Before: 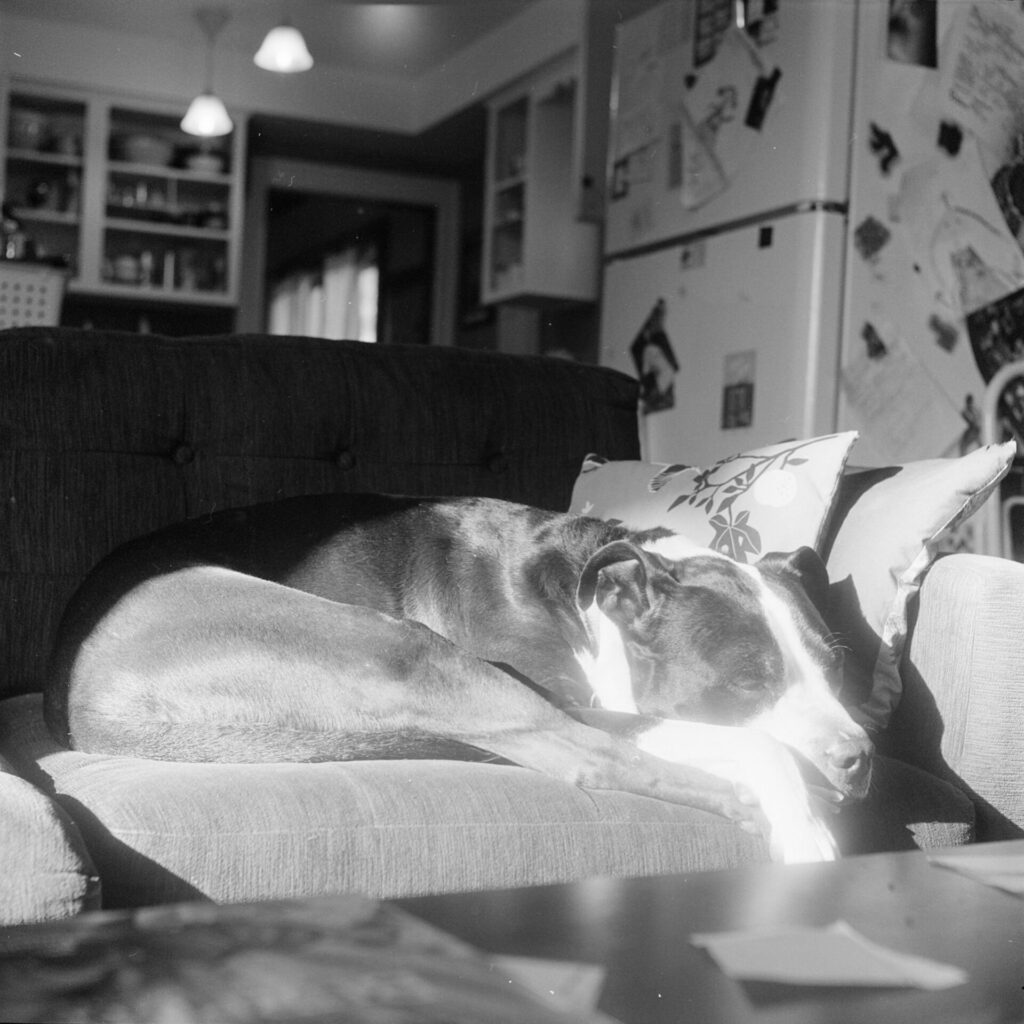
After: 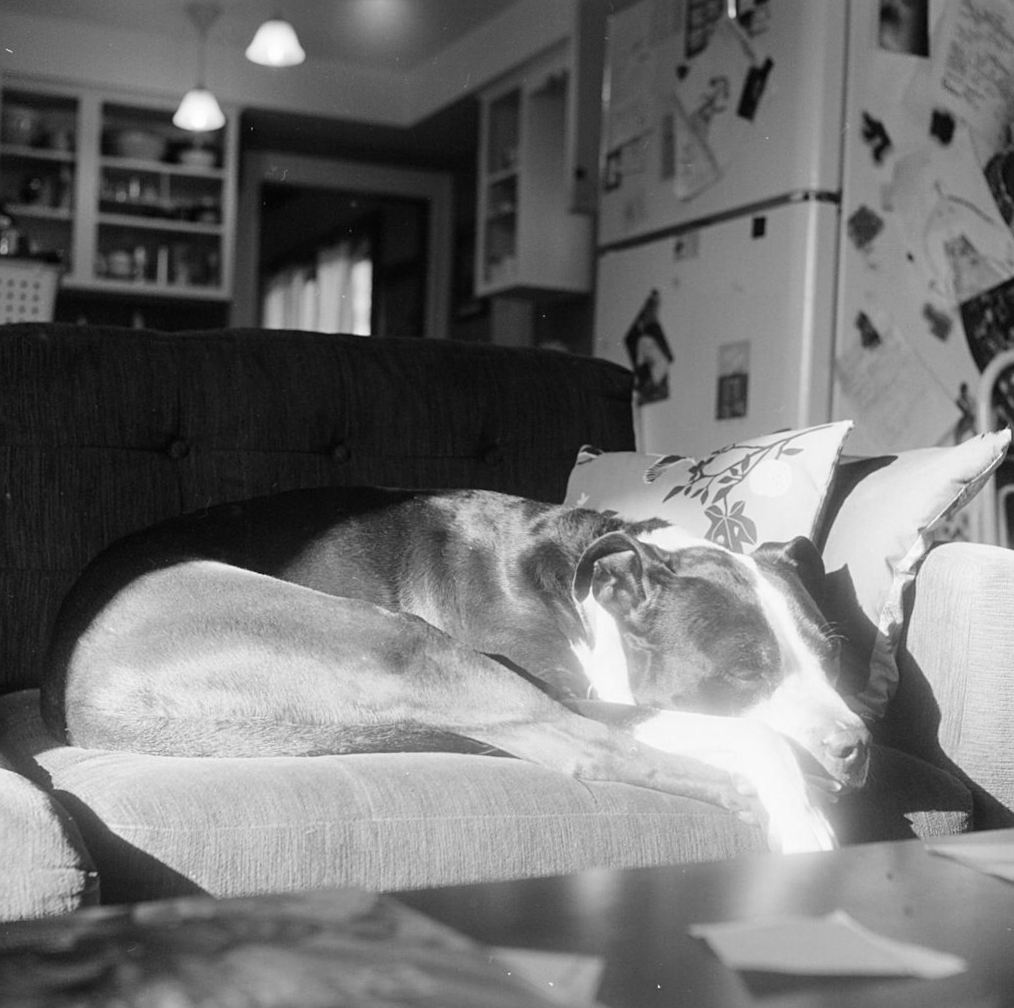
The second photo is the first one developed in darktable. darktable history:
contrast brightness saturation: contrast 0.08, saturation 0.2
sharpen: amount 0.2
rotate and perspective: rotation -0.45°, automatic cropping original format, crop left 0.008, crop right 0.992, crop top 0.012, crop bottom 0.988
